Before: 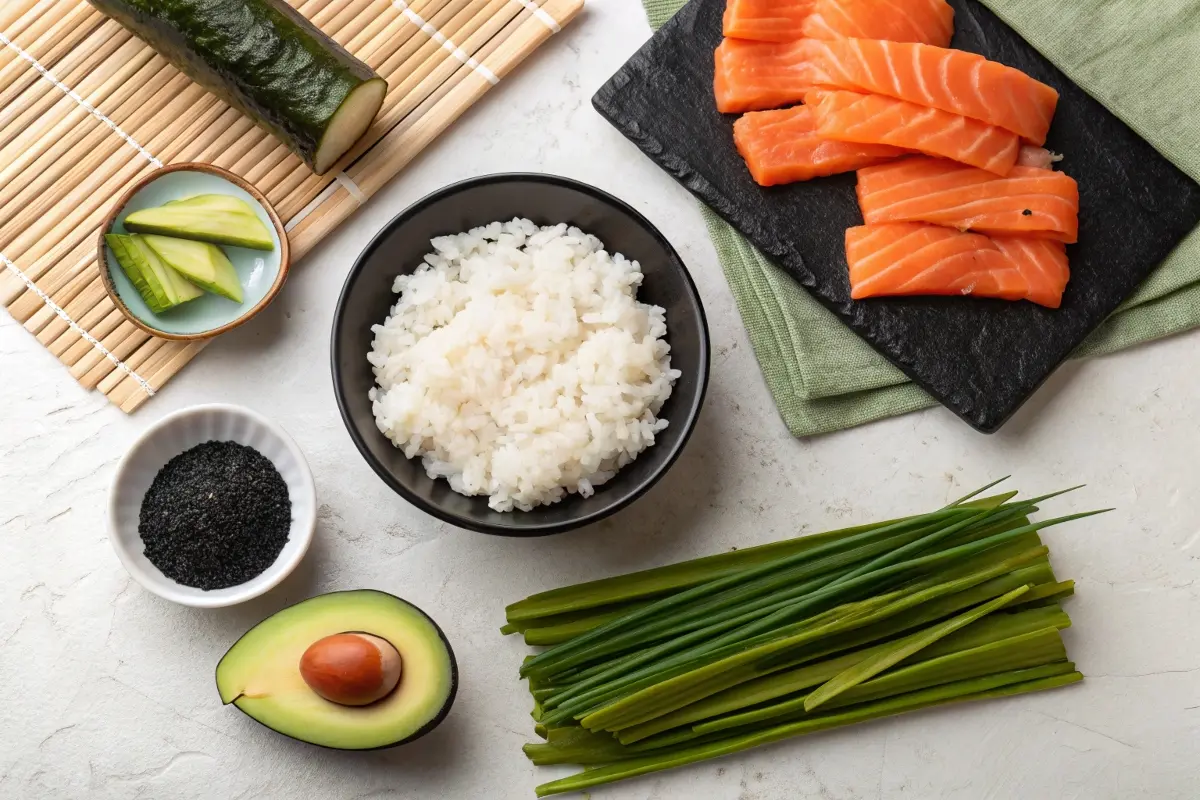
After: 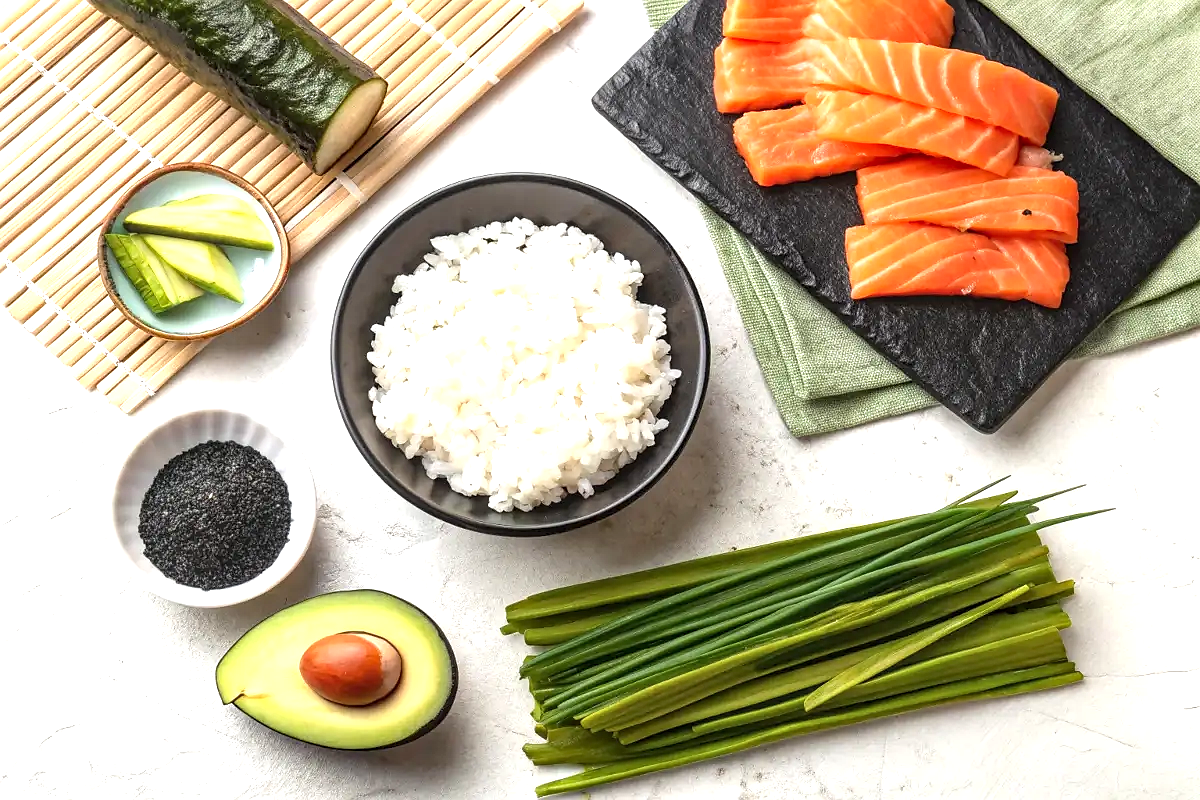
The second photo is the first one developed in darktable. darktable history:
local contrast: detail 130%
sharpen: radius 0.969, amount 0.604
exposure: black level correction 0, exposure 0.9 EV, compensate highlight preservation false
